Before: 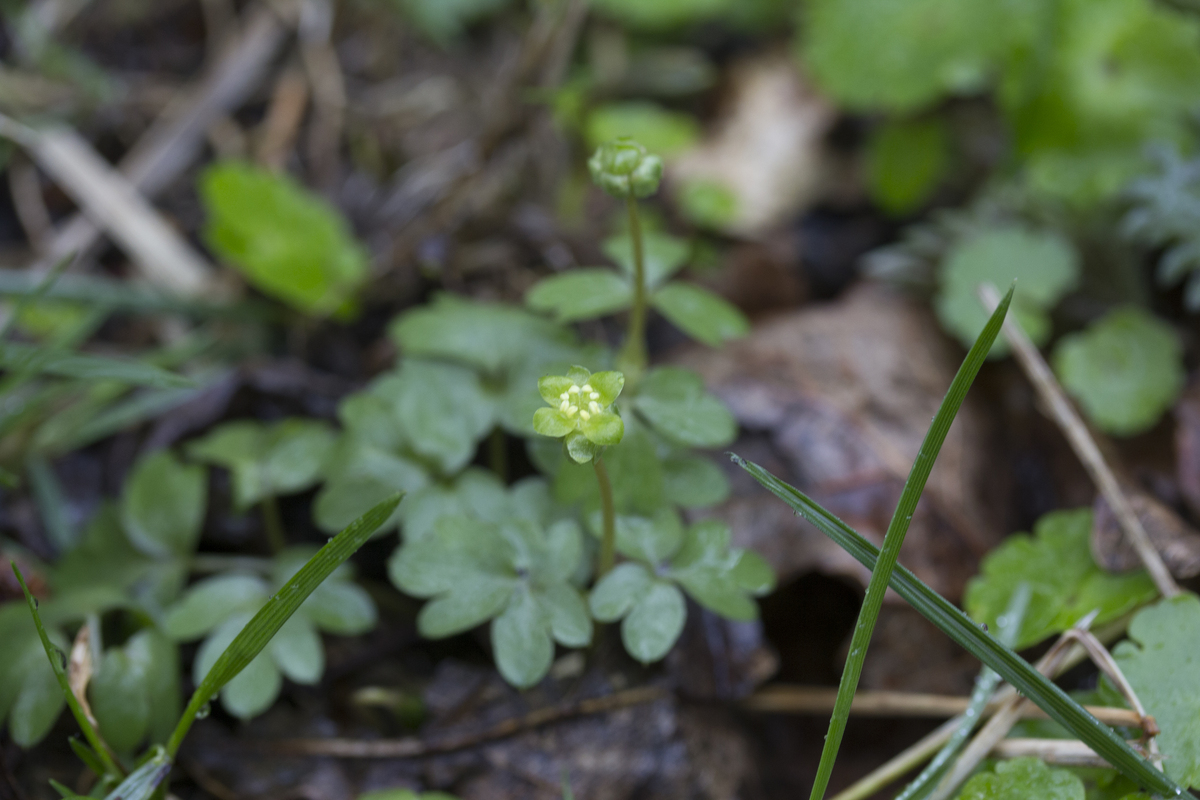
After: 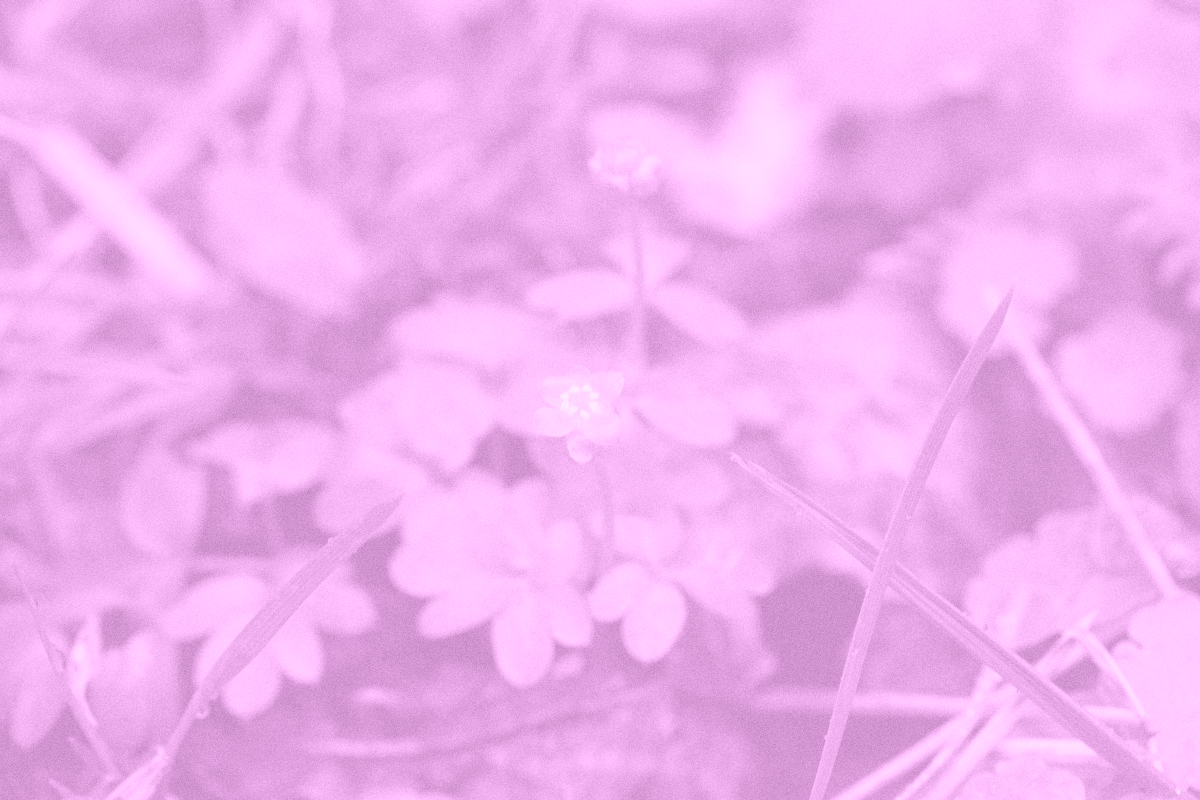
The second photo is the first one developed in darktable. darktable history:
colorize: hue 331.2°, saturation 75%, source mix 30.28%, lightness 70.52%, version 1
grain: coarseness 0.09 ISO
shadows and highlights: shadows -23.08, highlights 46.15, soften with gaussian
color balance rgb: perceptual saturation grading › global saturation 36%, perceptual brilliance grading › global brilliance 10%, global vibrance 20%
